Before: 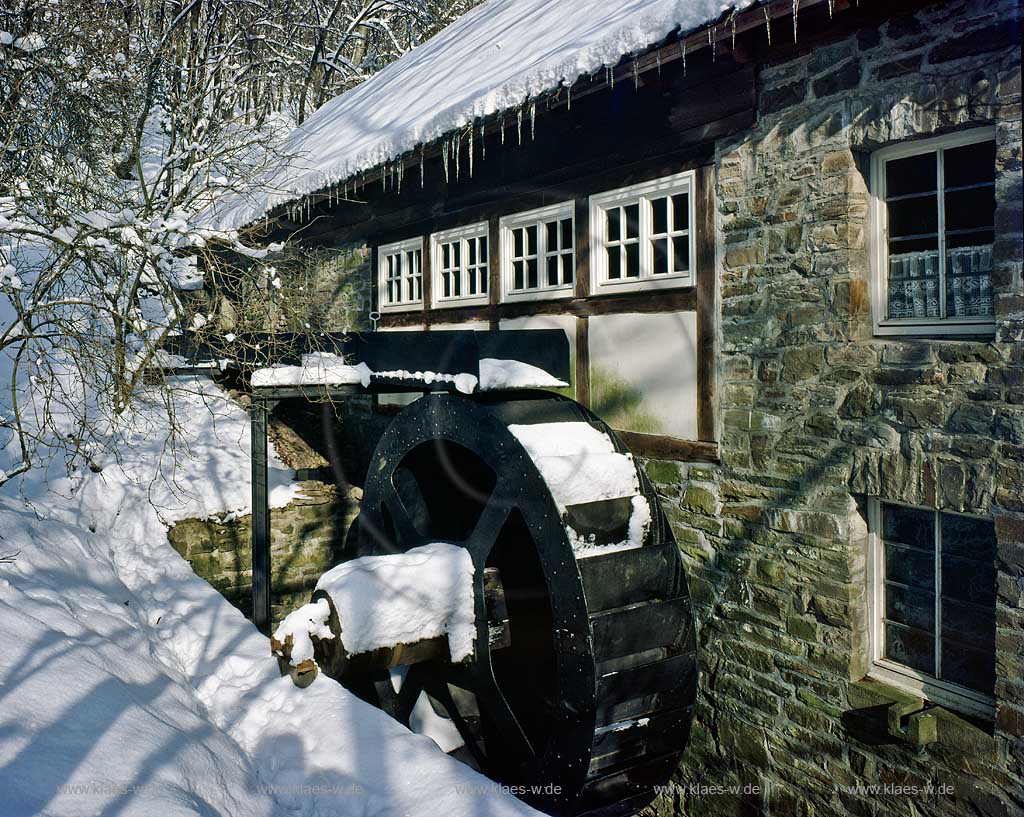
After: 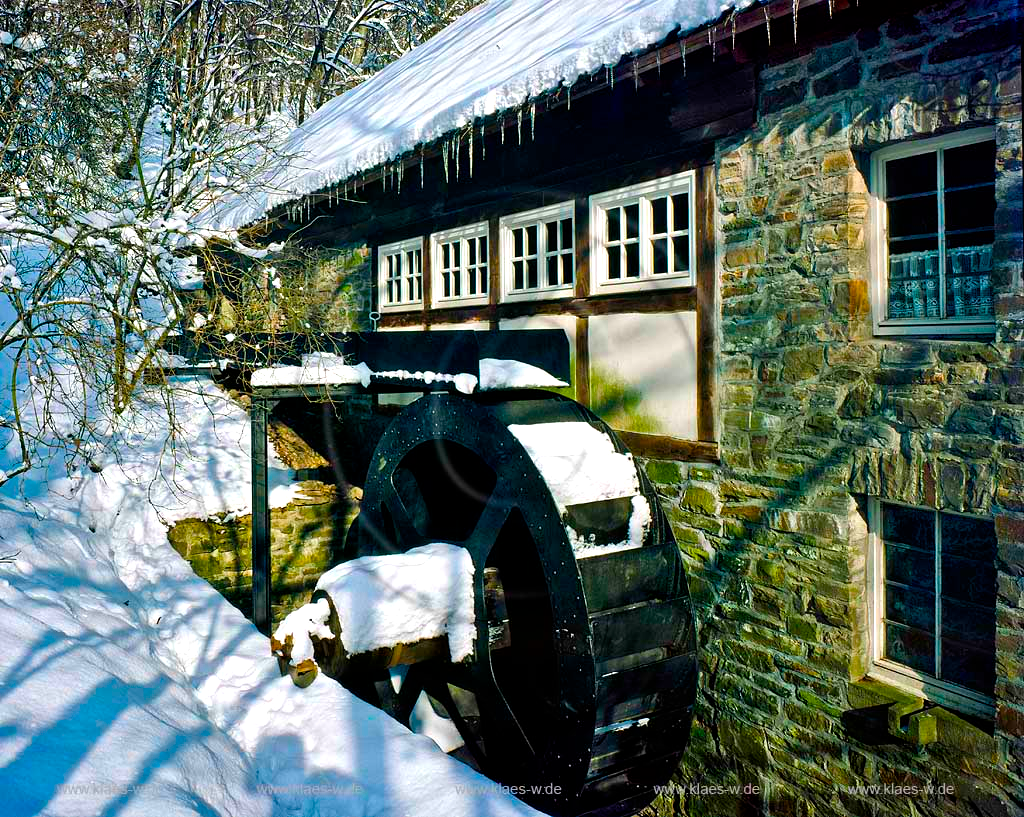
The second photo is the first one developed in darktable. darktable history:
color balance rgb: perceptual saturation grading › global saturation 24.997%, perceptual brilliance grading › global brilliance 11.086%, global vibrance 50.803%
exposure: compensate highlight preservation false
